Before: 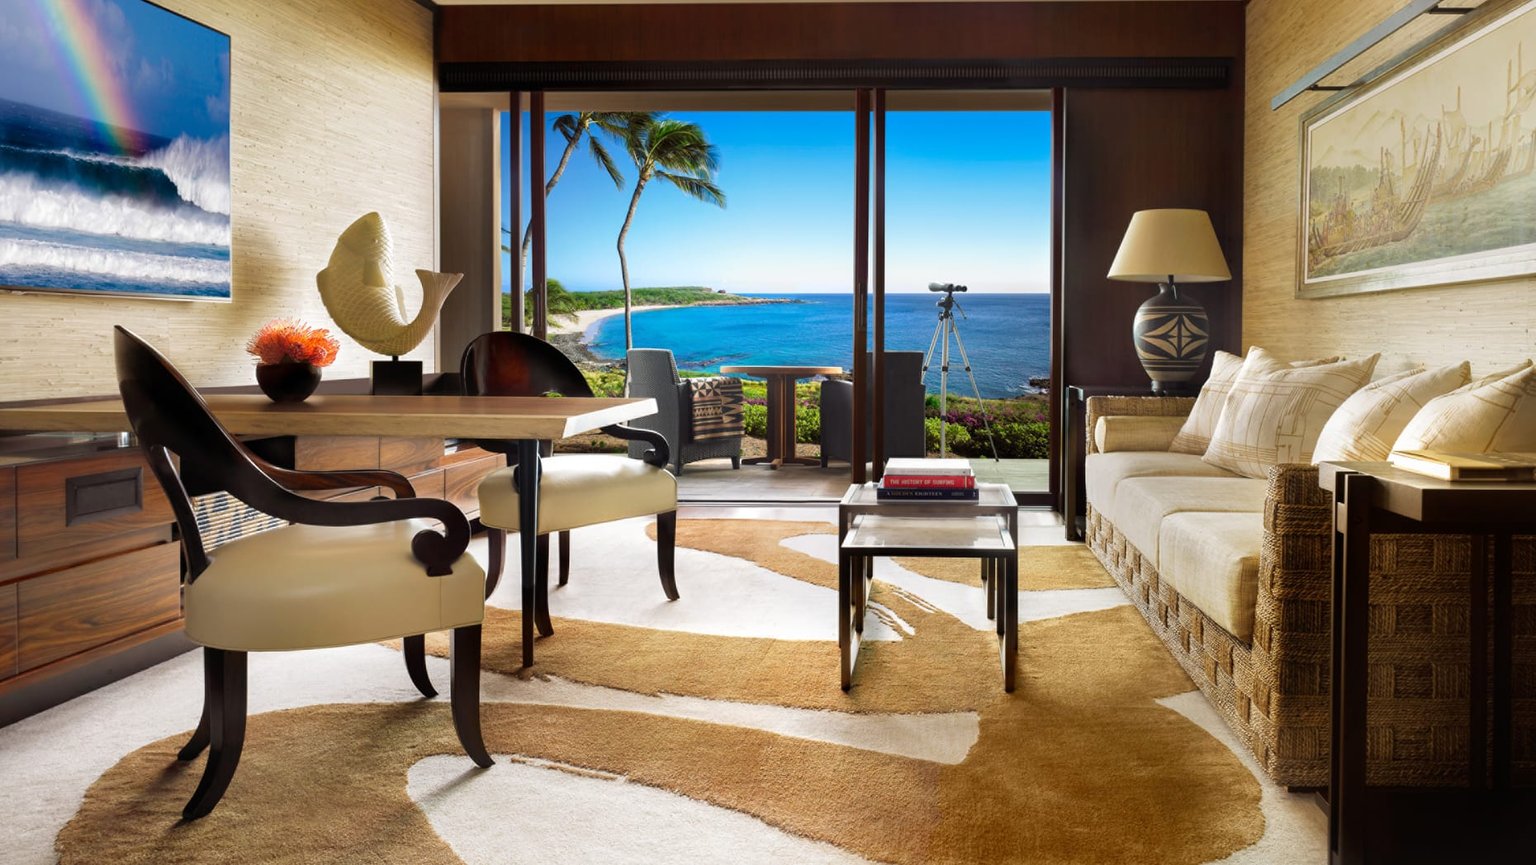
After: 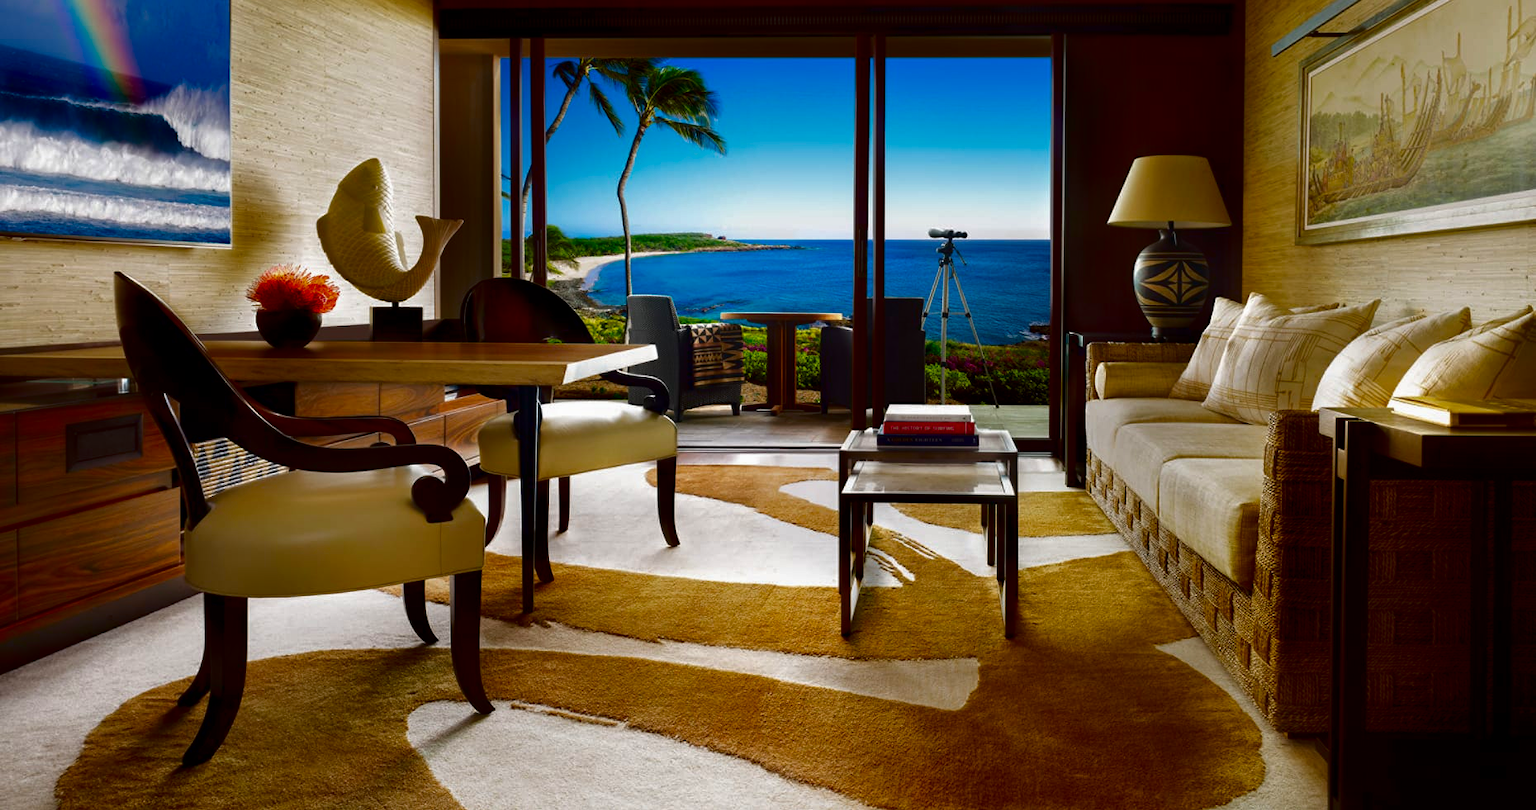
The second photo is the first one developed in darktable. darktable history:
crop and rotate: top 6.25%
contrast brightness saturation: brightness -0.52
exposure: exposure -0.048 EV, compensate highlight preservation false
color balance rgb: perceptual saturation grading › global saturation 25%, perceptual brilliance grading › mid-tones 10%, perceptual brilliance grading › shadows 15%, global vibrance 20%
tone equalizer: on, module defaults
